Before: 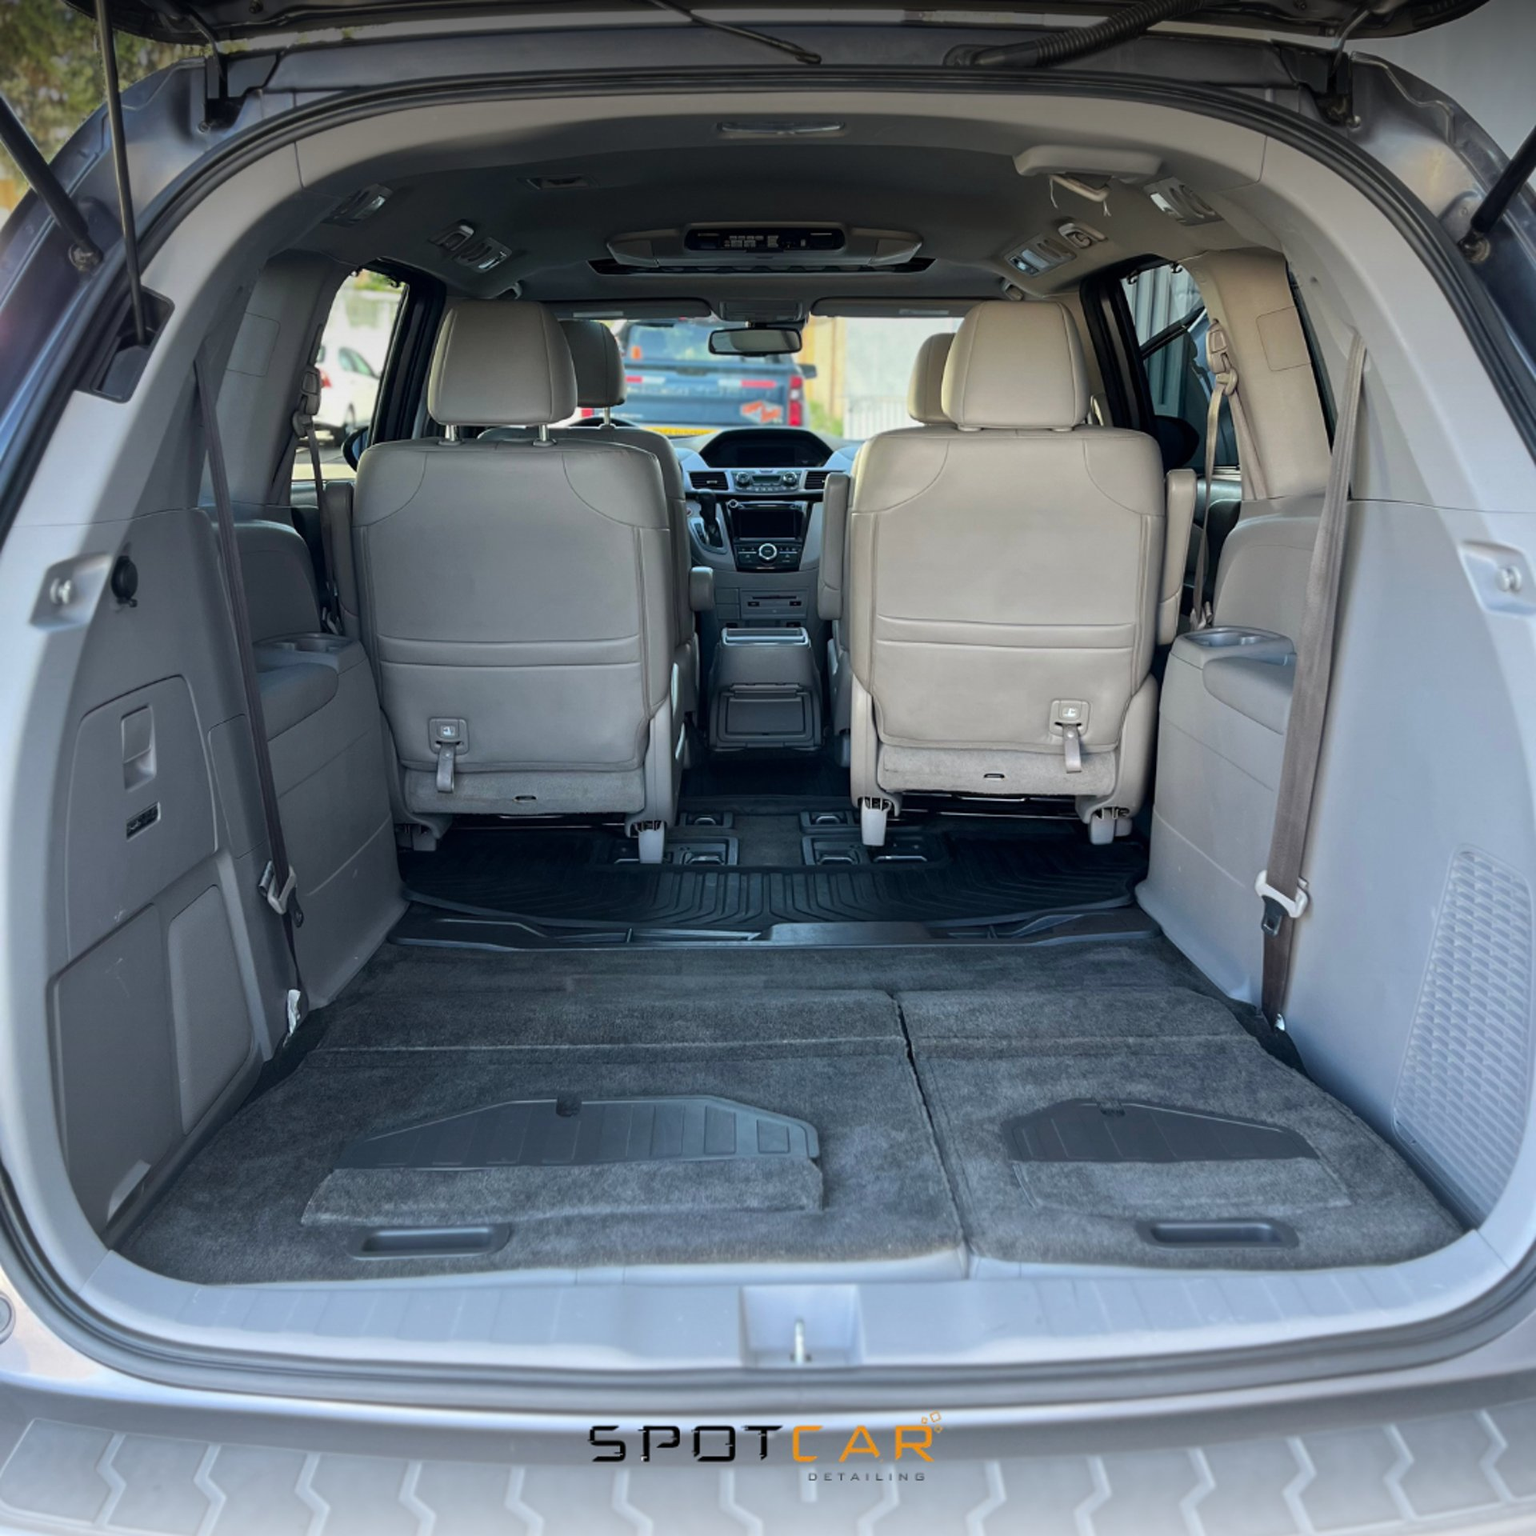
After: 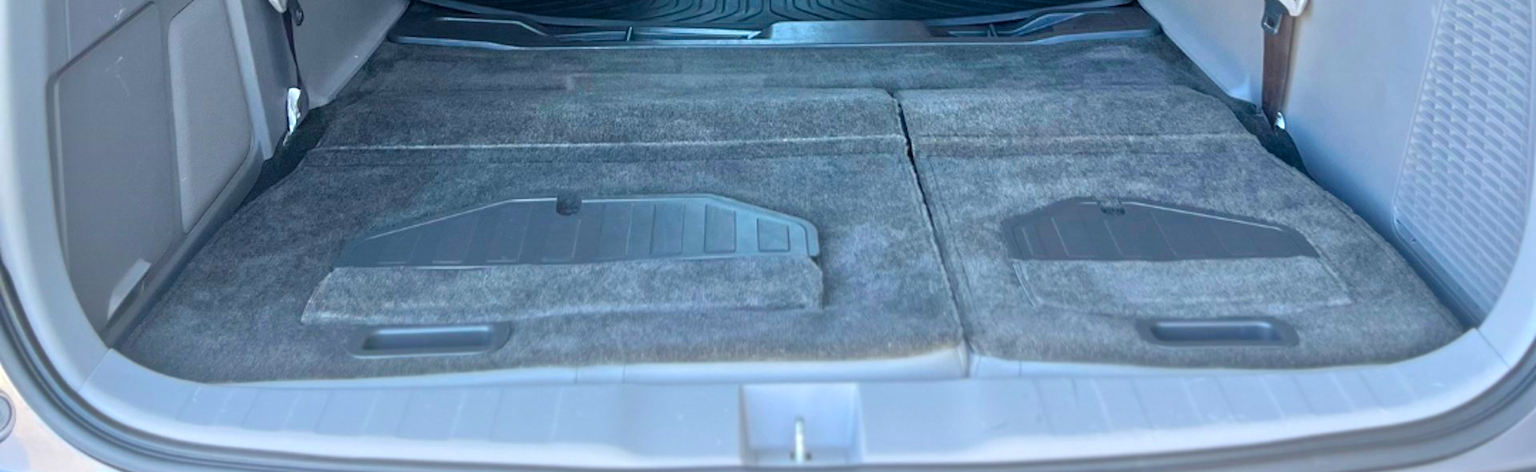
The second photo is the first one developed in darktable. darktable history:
crop and rotate: top 58.735%, bottom 10.5%
color balance rgb: perceptual saturation grading › global saturation 42.301%
tone equalizer: -7 EV 0.148 EV, -6 EV 0.604 EV, -5 EV 1.15 EV, -4 EV 1.34 EV, -3 EV 1.12 EV, -2 EV 0.6 EV, -1 EV 0.166 EV, mask exposure compensation -0.502 EV
